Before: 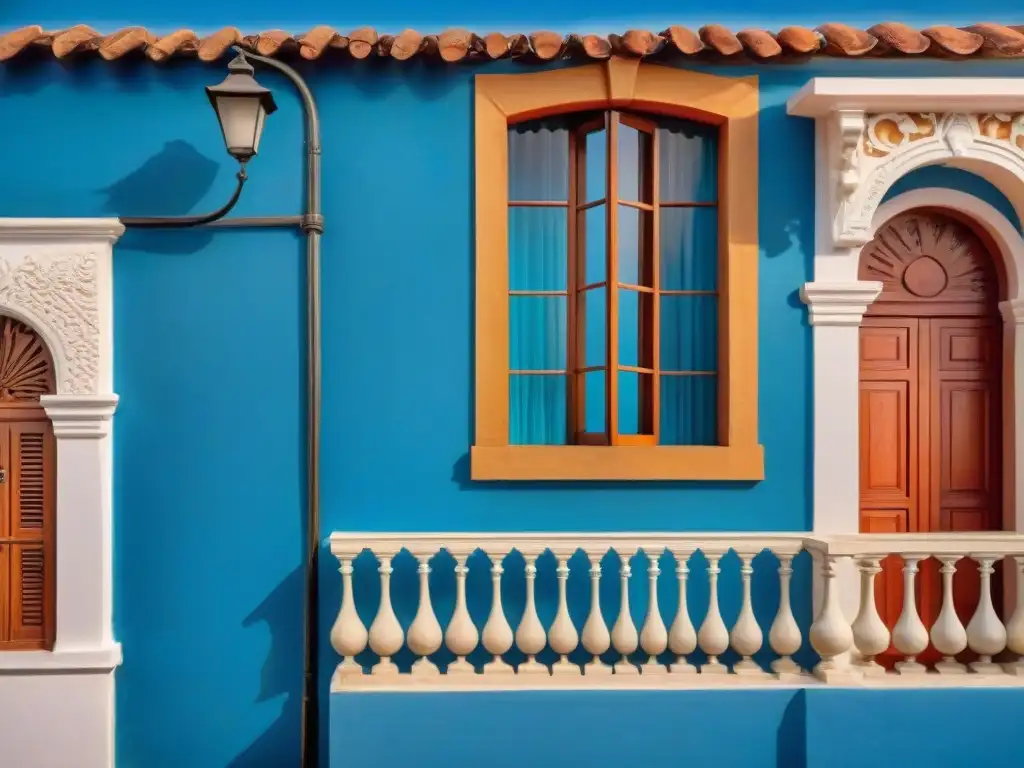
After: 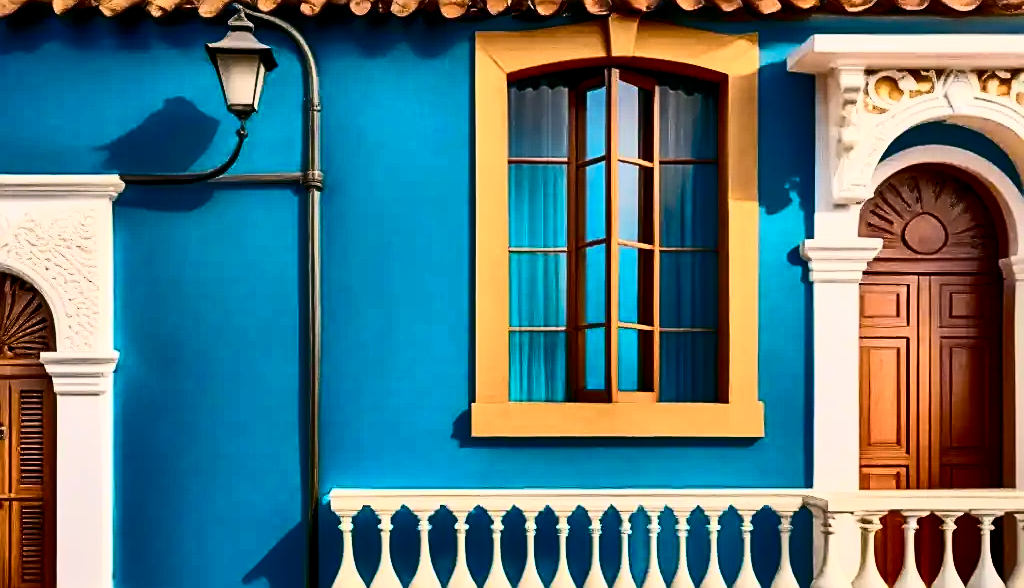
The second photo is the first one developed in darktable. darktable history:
color balance rgb: highlights gain › chroma 1.081%, highlights gain › hue 69.26°, global offset › luminance -0.336%, global offset › chroma 0.118%, global offset › hue 162.33°, linear chroma grading › shadows -39.73%, linear chroma grading › highlights 40.729%, linear chroma grading › global chroma 44.703%, linear chroma grading › mid-tones -29.886%, perceptual saturation grading › global saturation 20%, perceptual saturation grading › highlights -49.482%, perceptual saturation grading › shadows 25.877%, global vibrance 9.613%
crop: top 5.722%, bottom 17.699%
contrast brightness saturation: contrast 0.514, saturation -0.097
color zones: curves: ch1 [(0.077, 0.436) (0.25, 0.5) (0.75, 0.5)]
tone equalizer: on, module defaults
sharpen: on, module defaults
